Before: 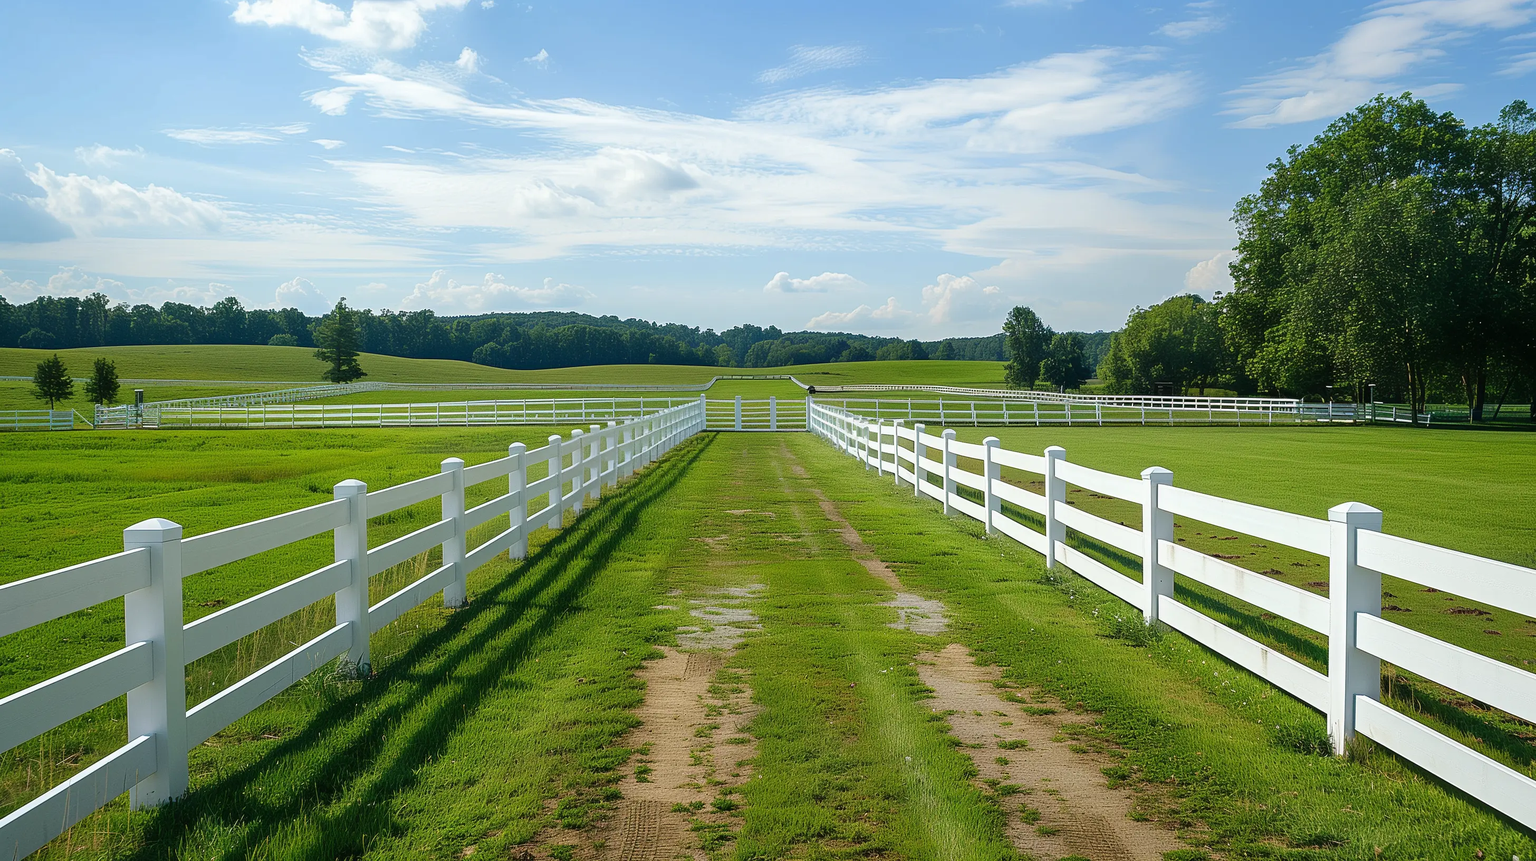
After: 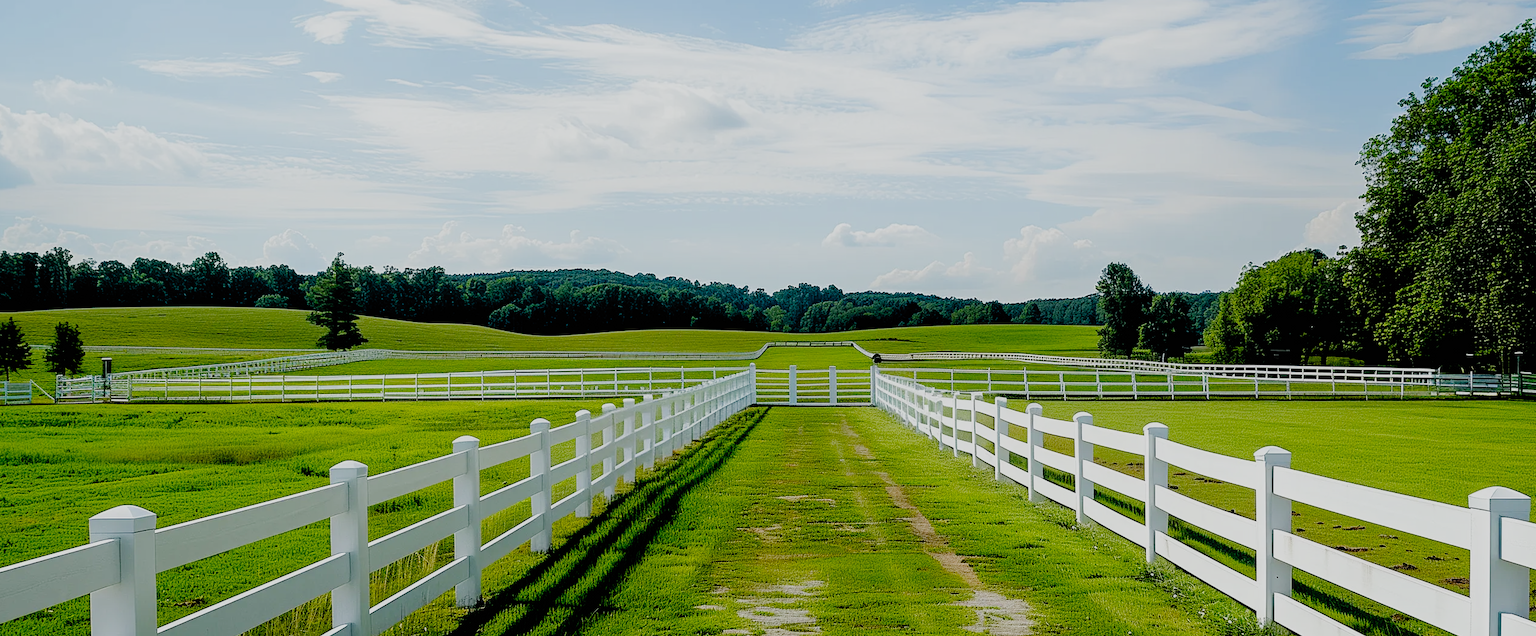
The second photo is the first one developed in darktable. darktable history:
crop: left 3.015%, top 8.969%, right 9.647%, bottom 26.457%
filmic rgb: black relative exposure -2.85 EV, white relative exposure 4.56 EV, hardness 1.77, contrast 1.25, preserve chrominance no, color science v5 (2021)
